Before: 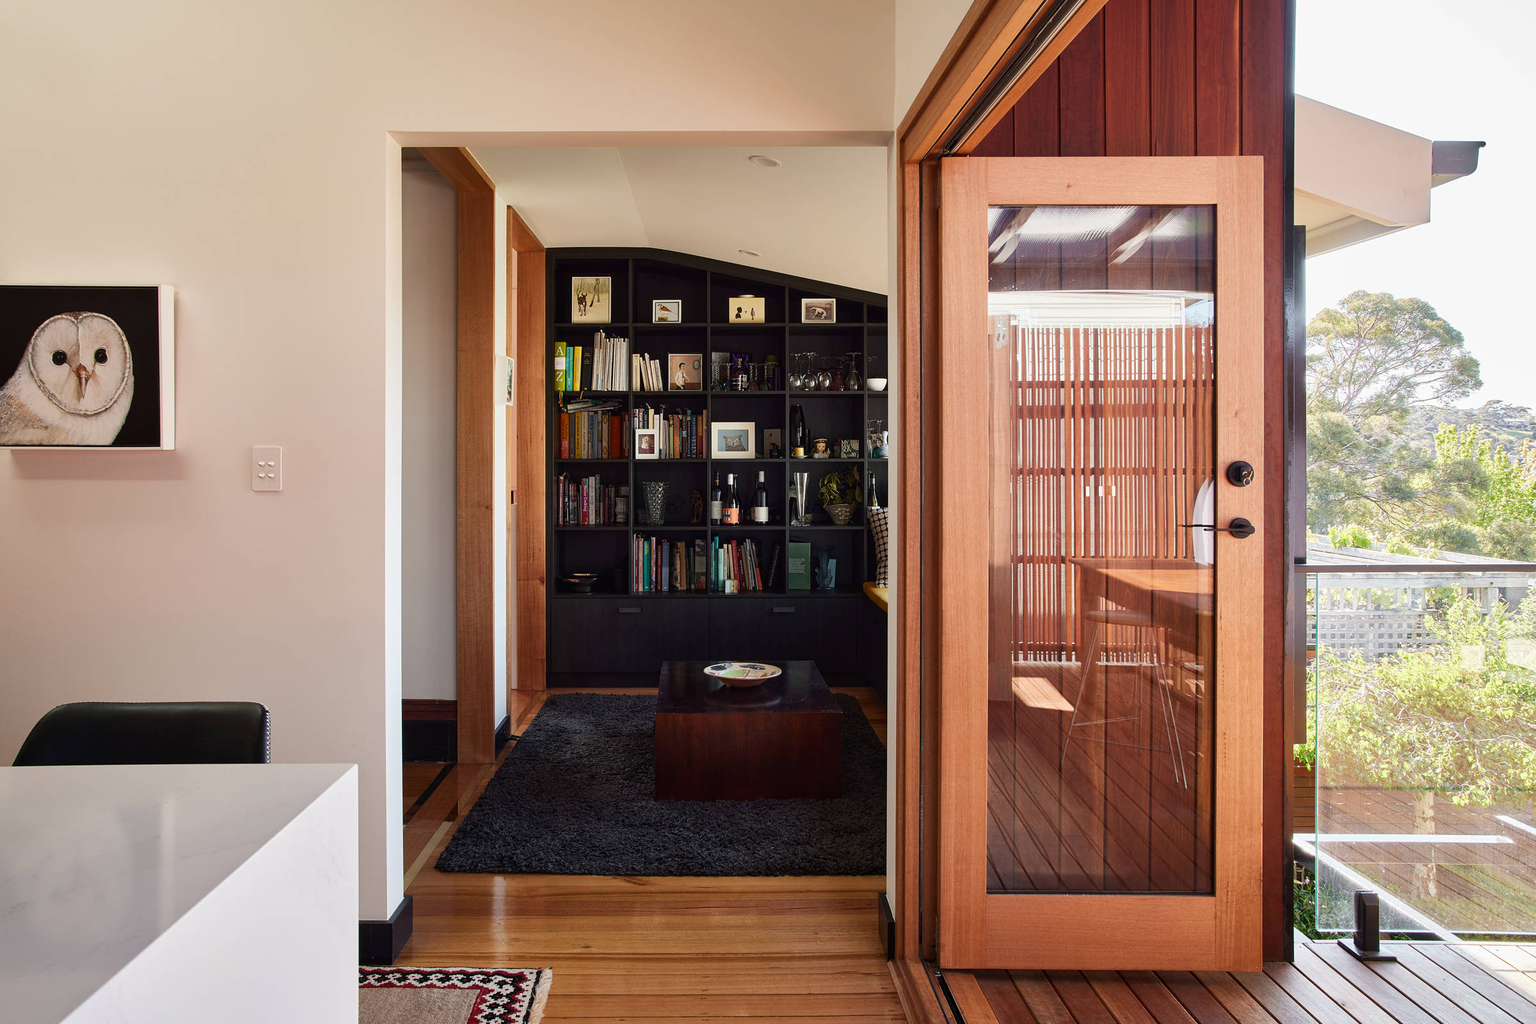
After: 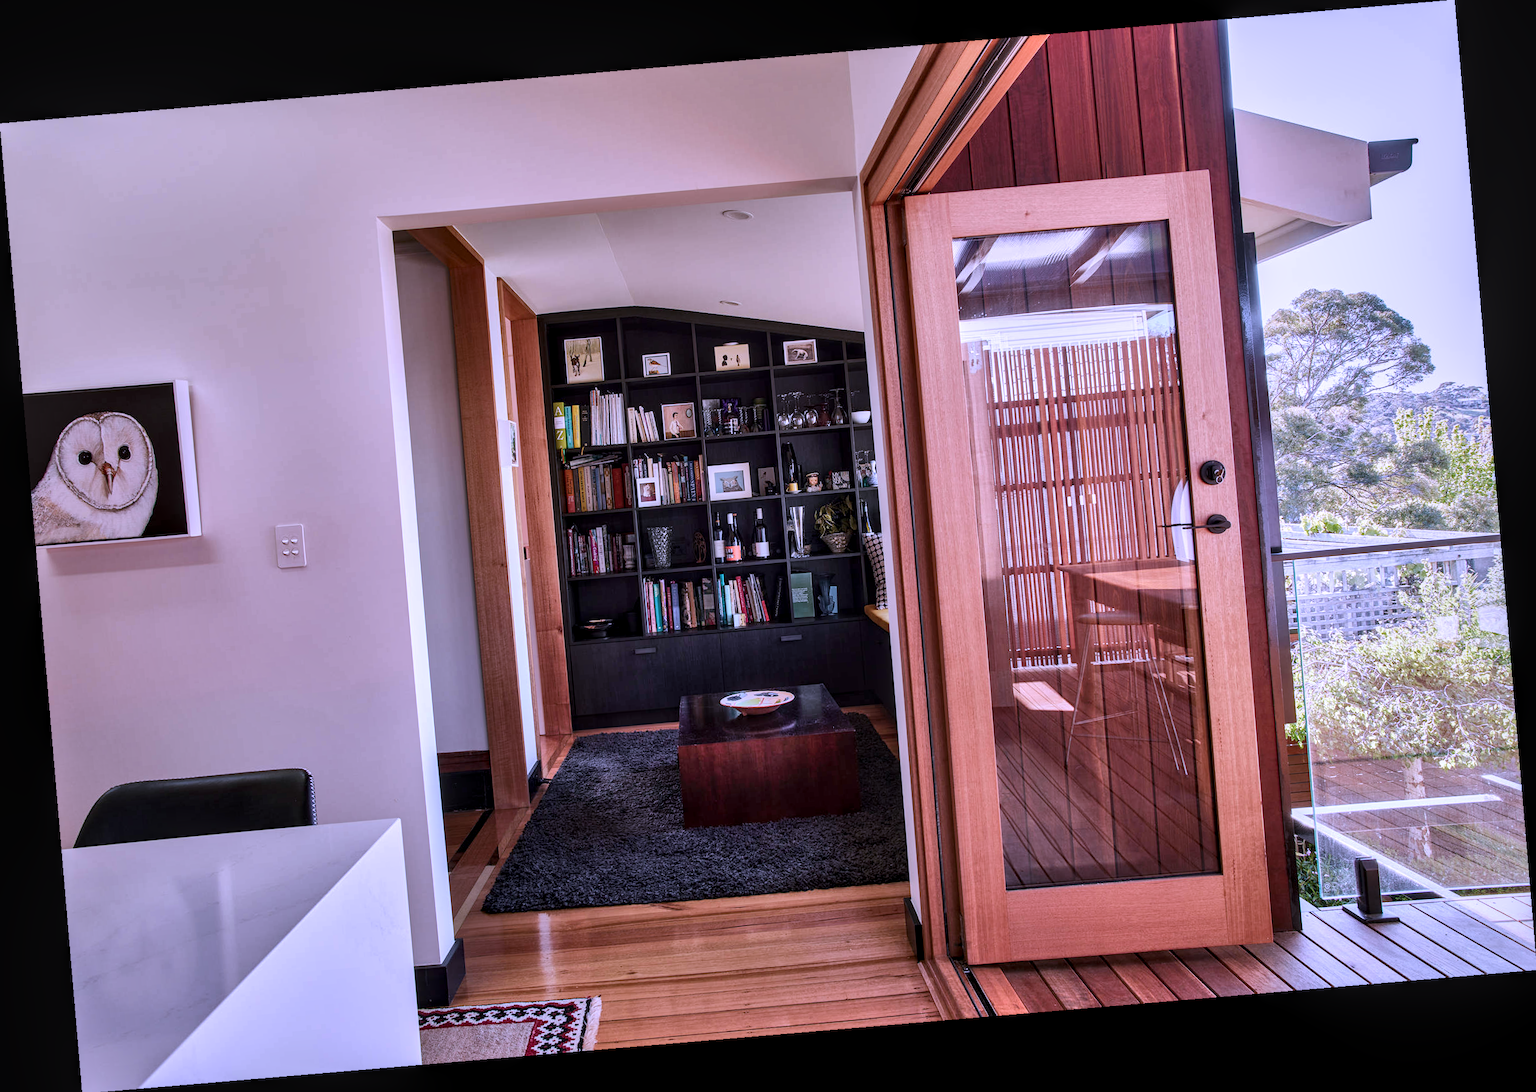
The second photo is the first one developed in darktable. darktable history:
shadows and highlights: low approximation 0.01, soften with gaussian
color correction: highlights a* 15.03, highlights b* -25.07
rotate and perspective: rotation -4.86°, automatic cropping off
tone equalizer: on, module defaults
local contrast: highlights 35%, detail 135%
white balance: red 0.931, blue 1.11
